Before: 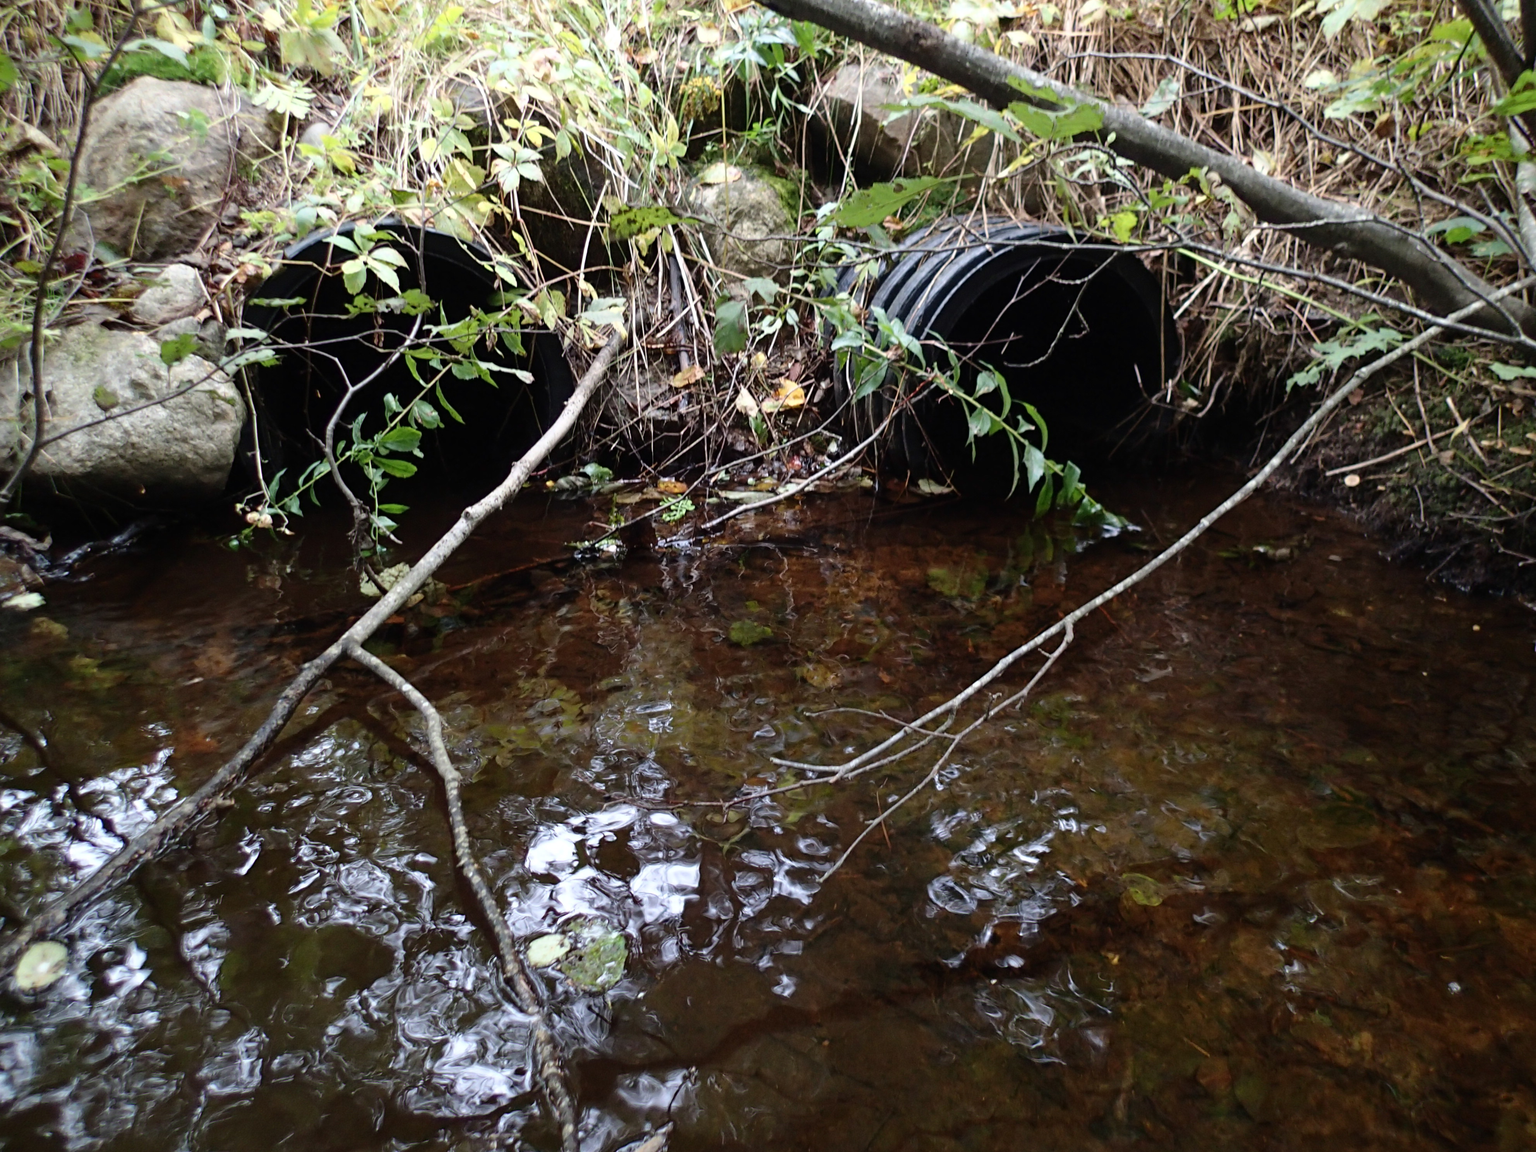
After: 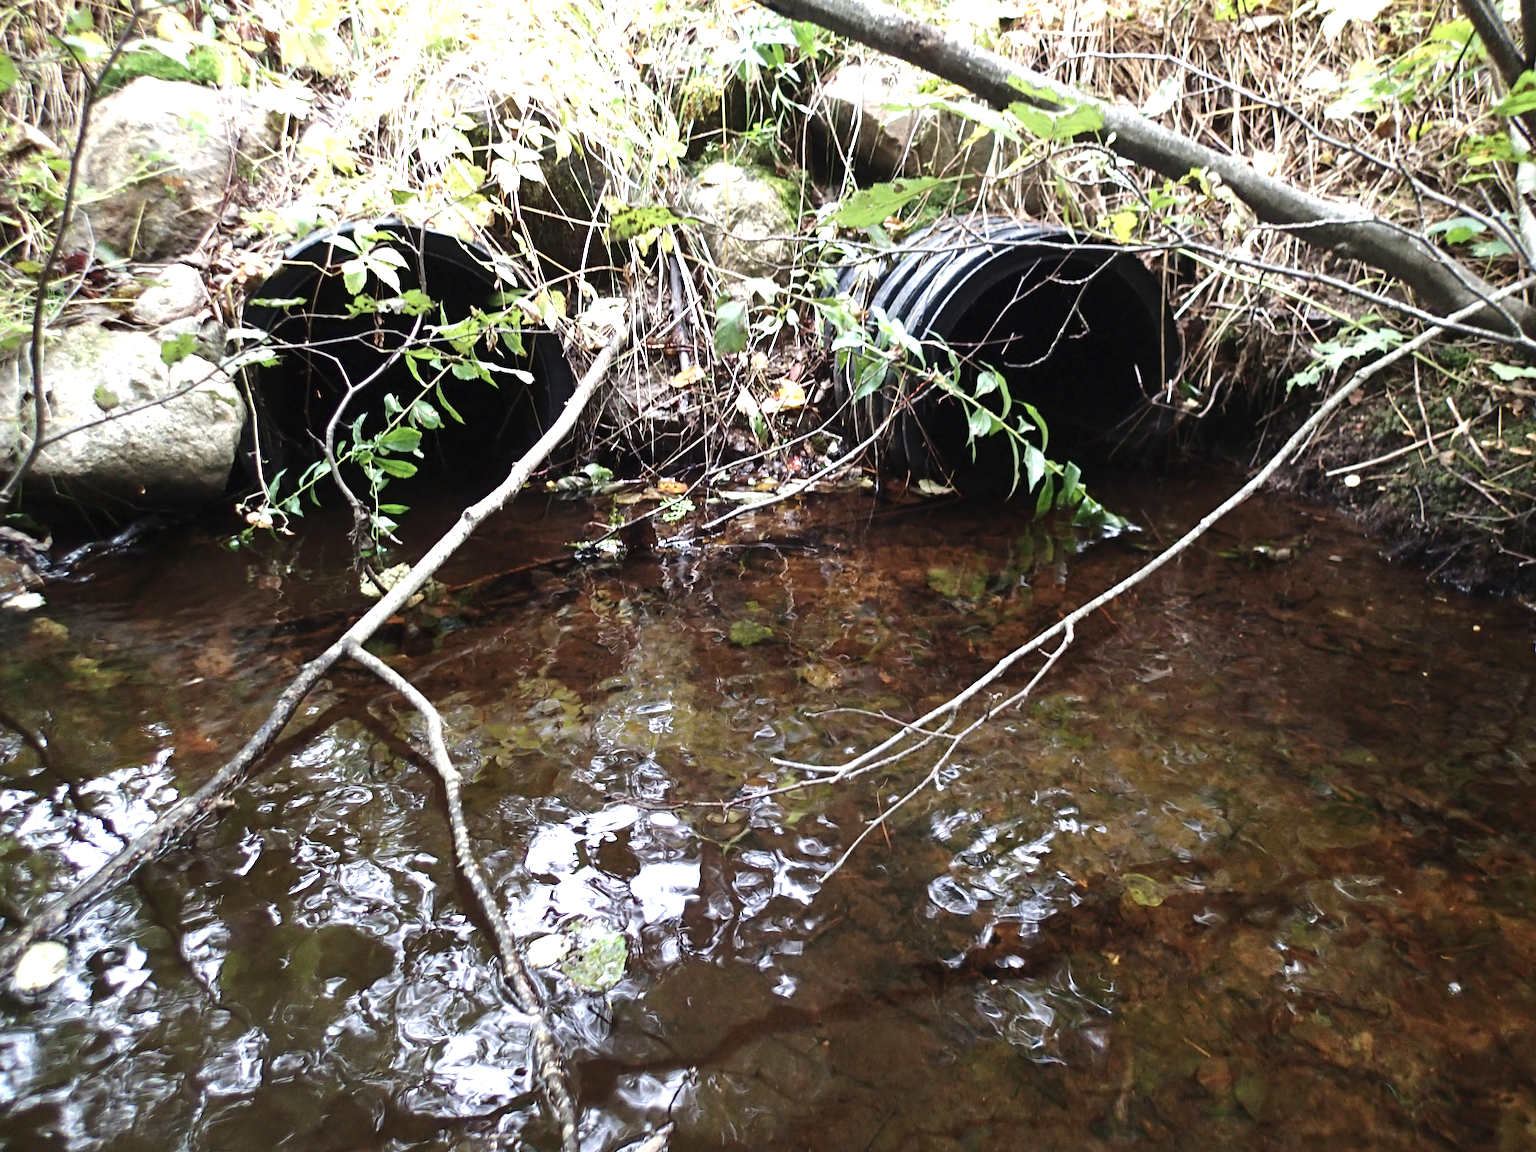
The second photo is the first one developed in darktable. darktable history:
contrast brightness saturation: saturation -0.171
exposure: black level correction 0, exposure 1.199 EV, compensate highlight preservation false
